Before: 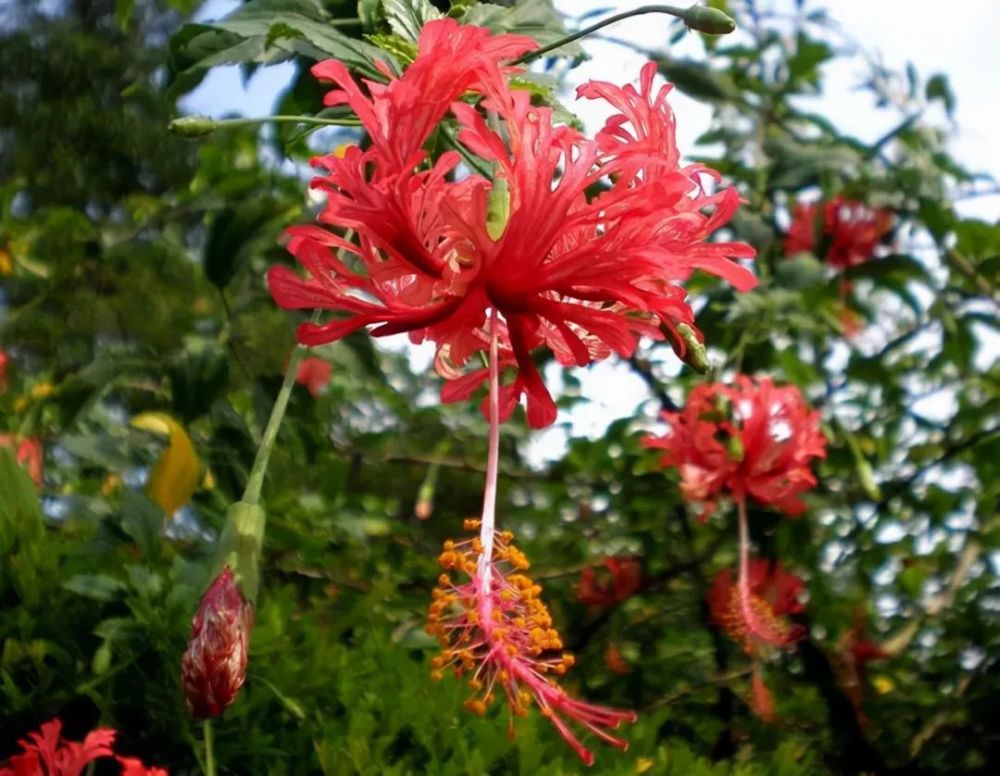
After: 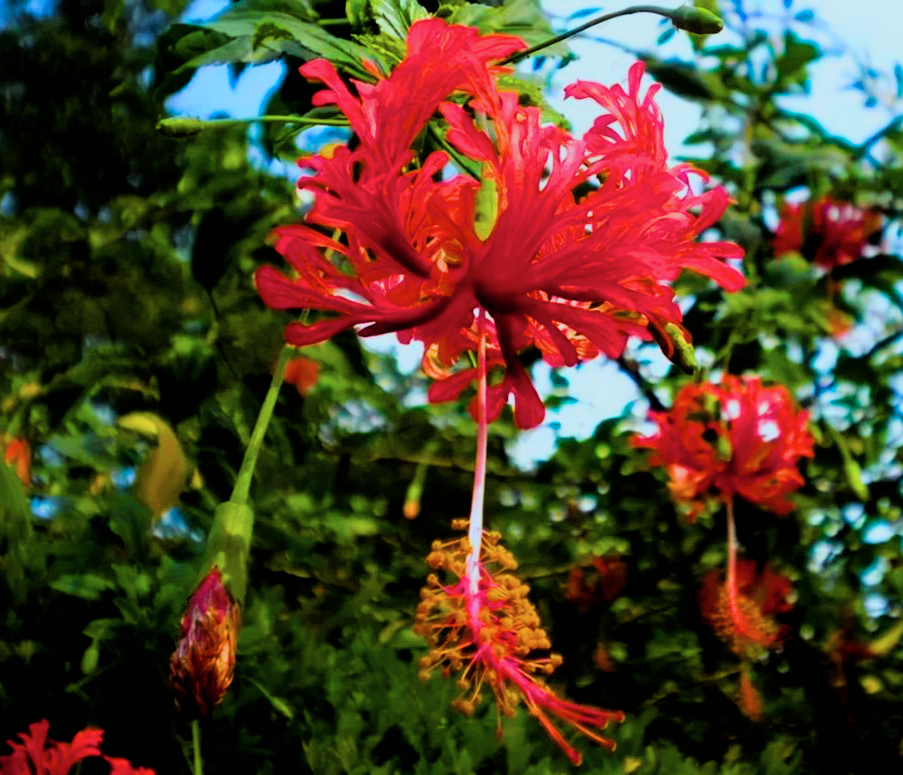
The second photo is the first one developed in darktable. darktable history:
color balance rgb: linear chroma grading › highlights 99.523%, linear chroma grading › global chroma 23.502%, perceptual saturation grading › global saturation 25.086%
color correction: highlights a* -10.1, highlights b* -10.58
crop and rotate: left 1.293%, right 8.365%
filmic rgb: black relative exposure -5.02 EV, white relative exposure 3.99 EV, hardness 2.88, contrast 1.3, highlights saturation mix -29.75%
